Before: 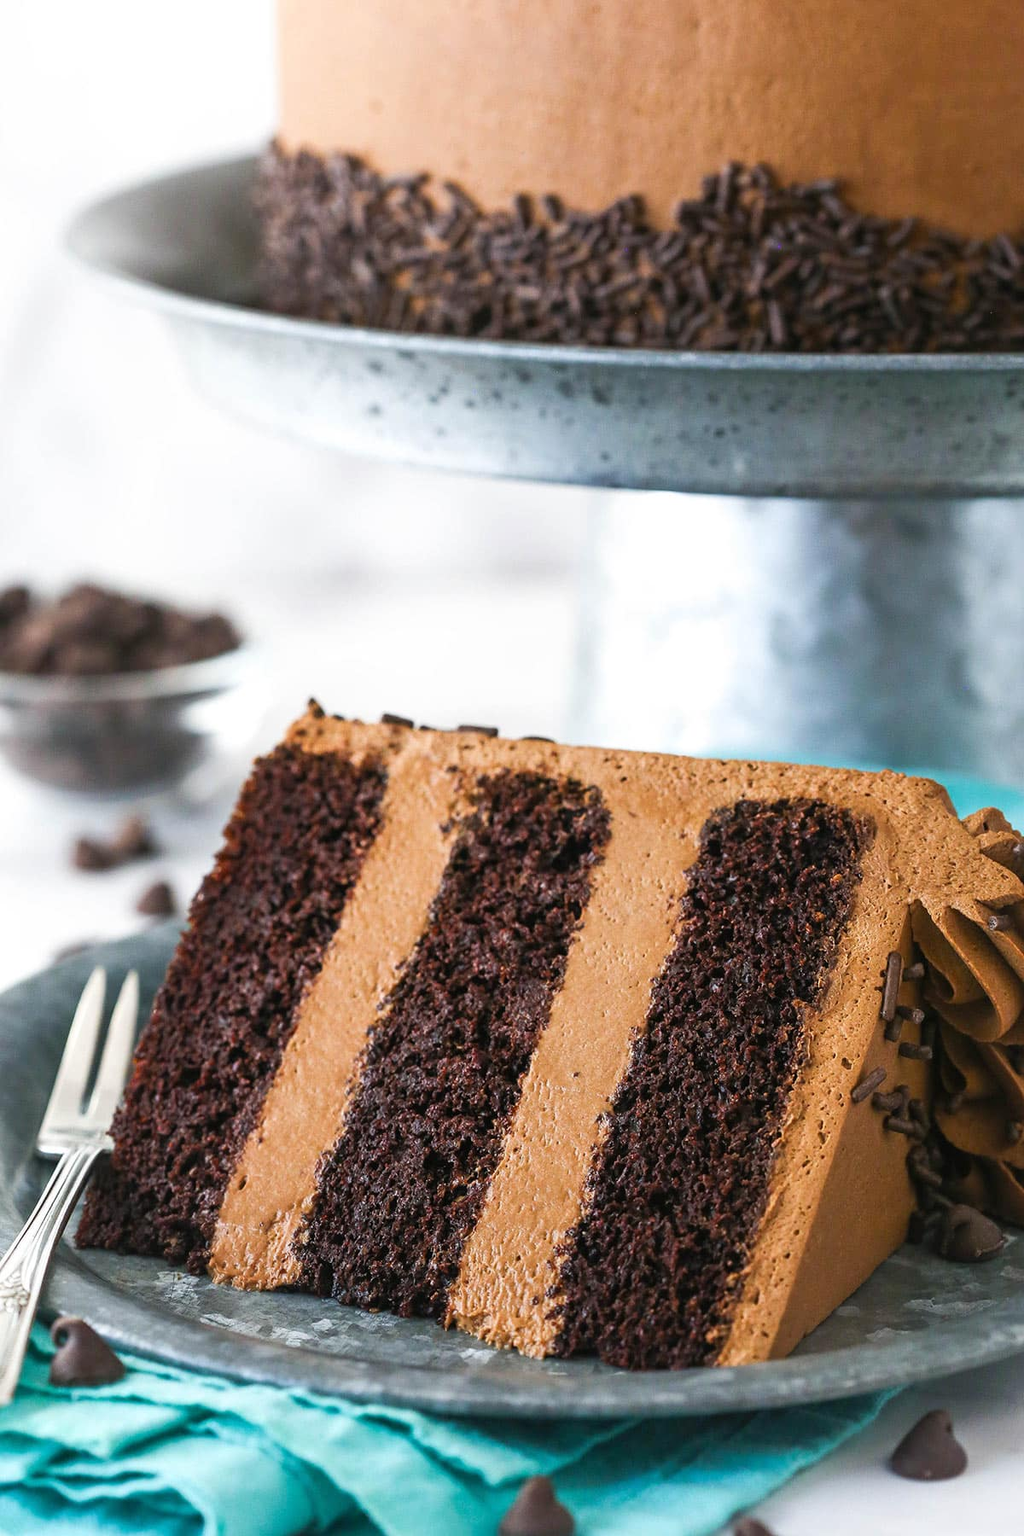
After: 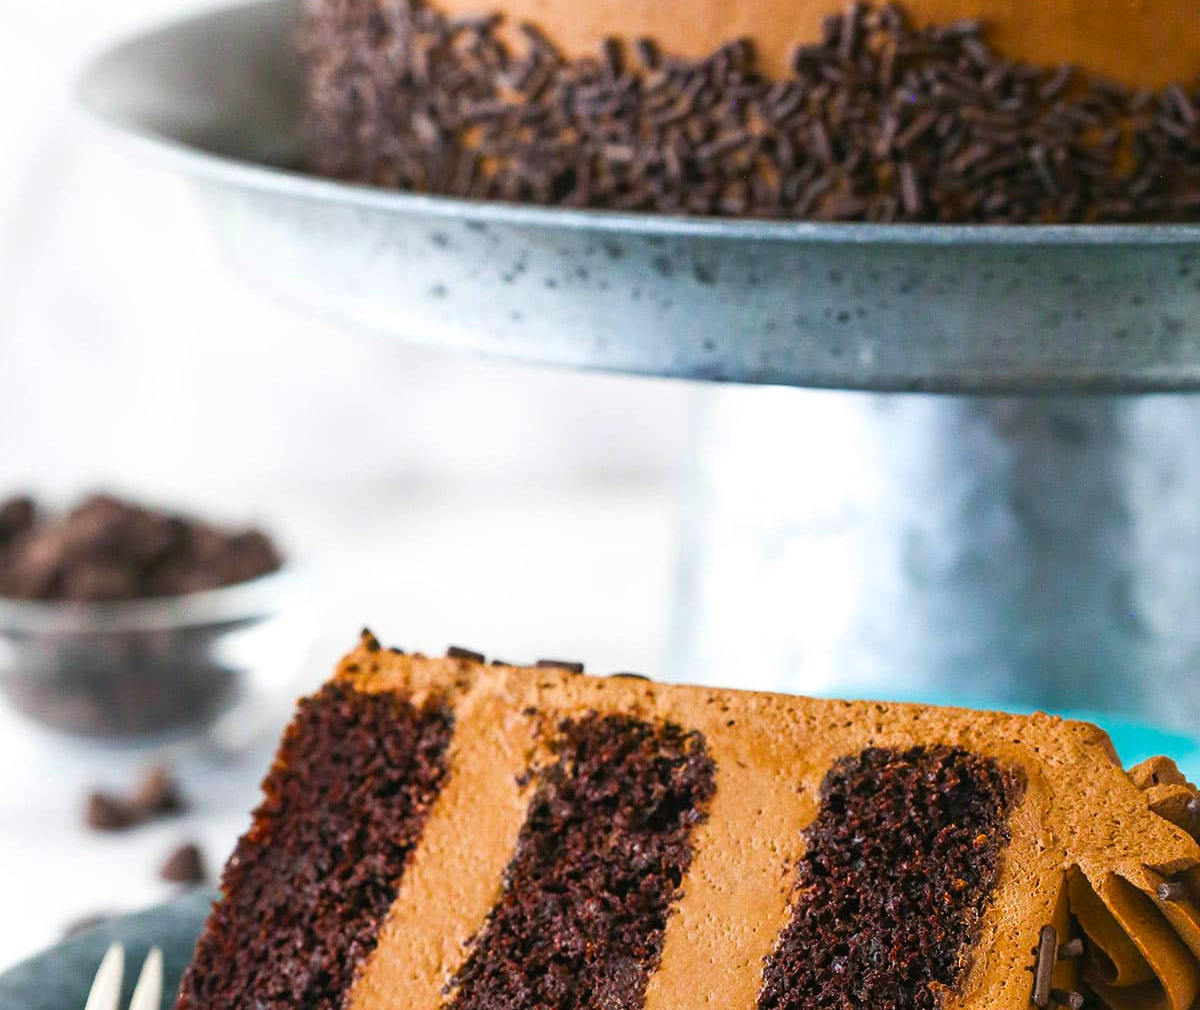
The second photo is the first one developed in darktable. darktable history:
contrast brightness saturation: contrast 0.04, saturation 0.07
color balance rgb: perceptual saturation grading › global saturation 20%, global vibrance 10%
crop and rotate: top 10.605%, bottom 33.274%
